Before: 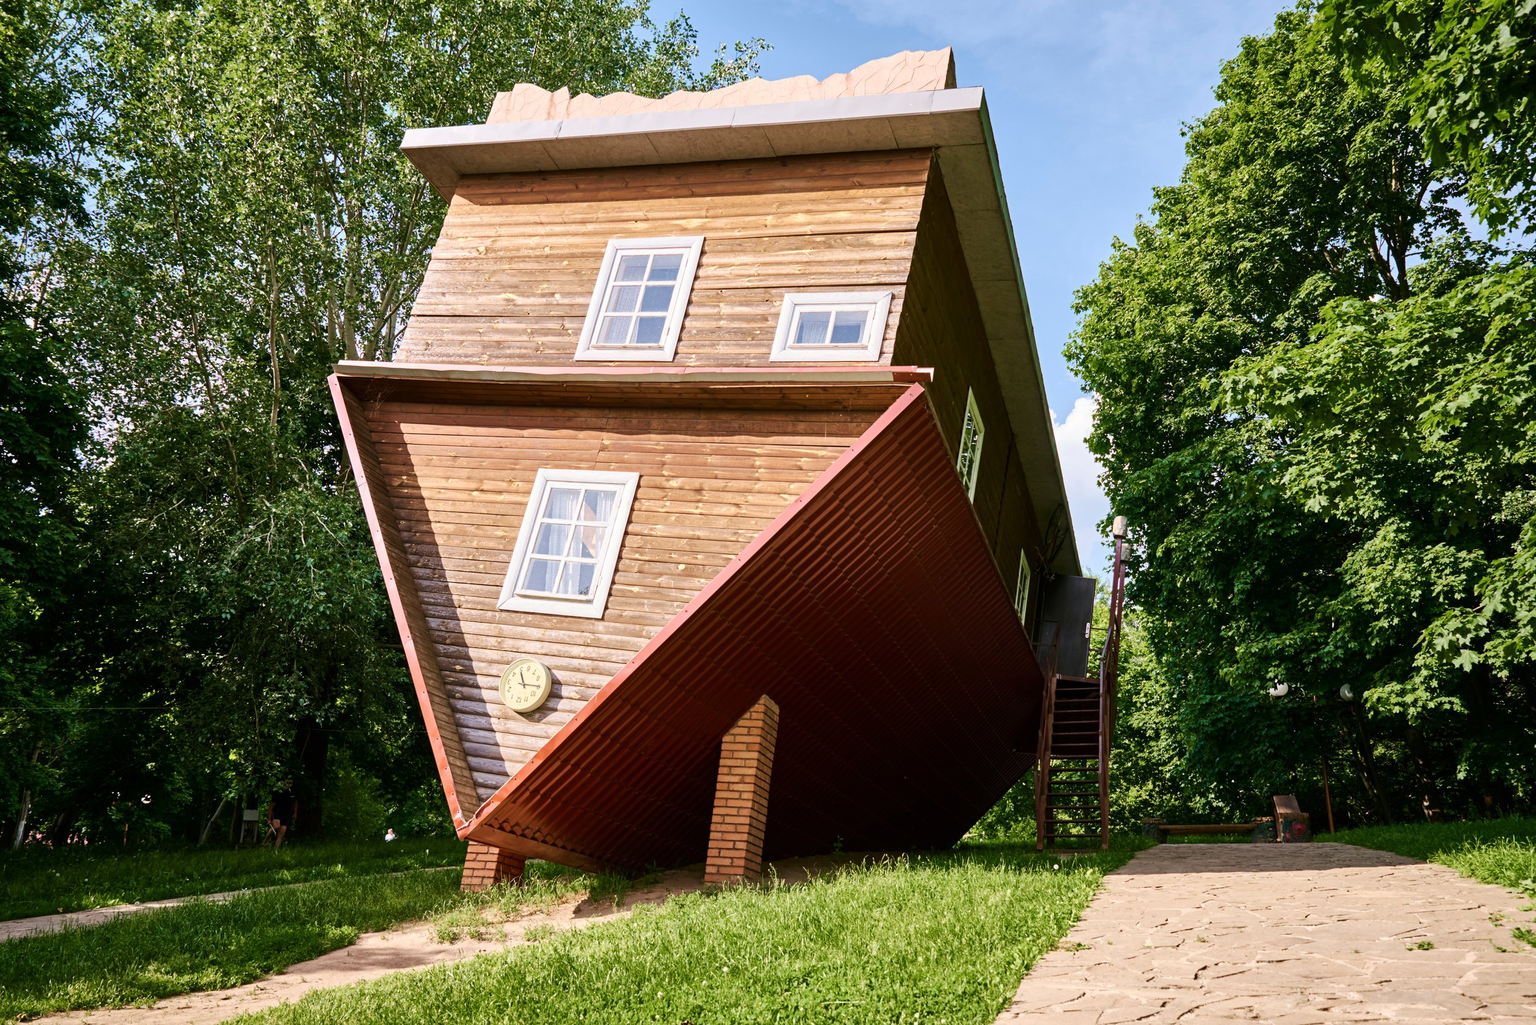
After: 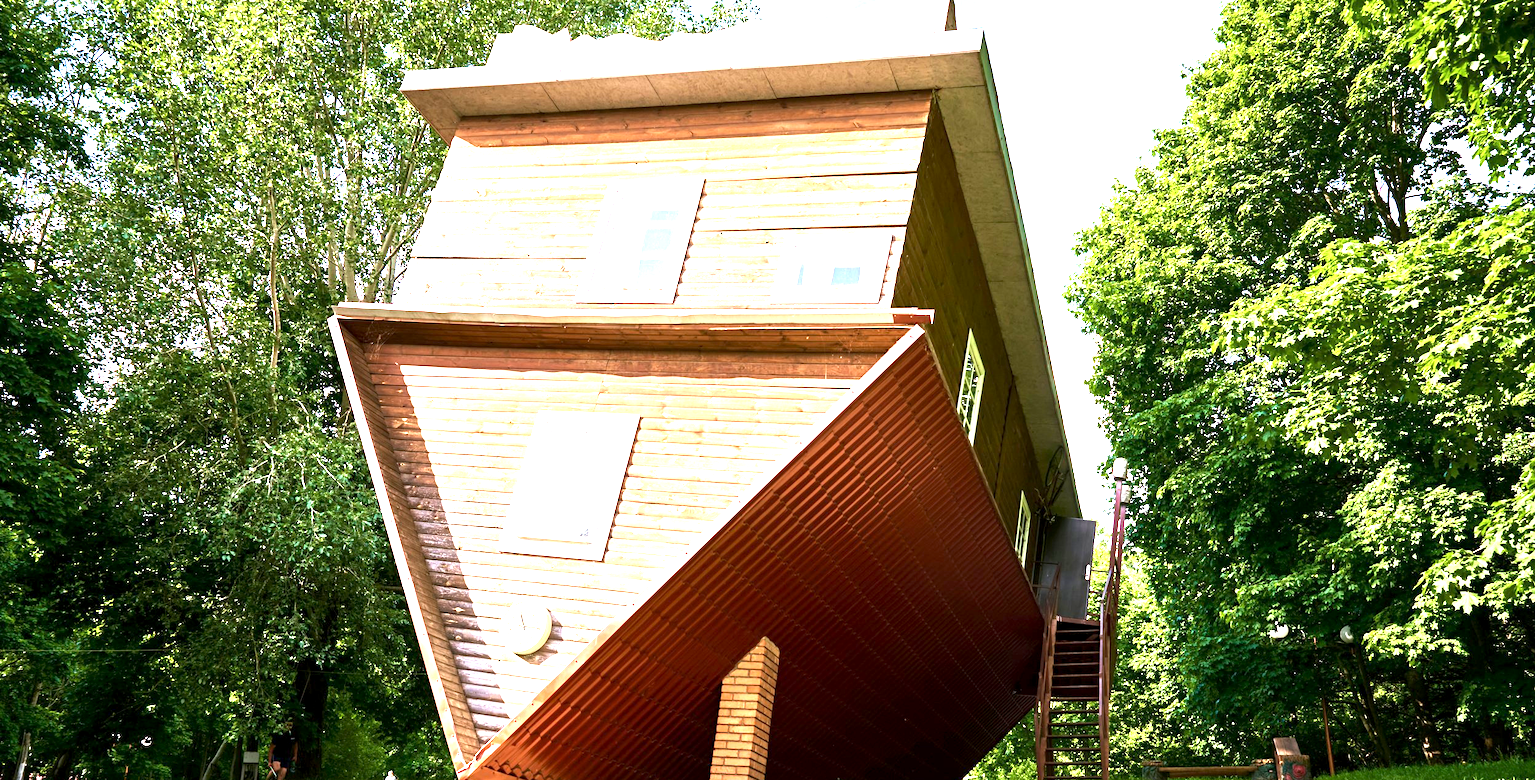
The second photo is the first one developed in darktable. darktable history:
crop: top 5.698%, bottom 18.196%
color correction: highlights b* 0.005, saturation 0.978
exposure: black level correction 0.001, exposure 1.825 EV, compensate highlight preservation false
